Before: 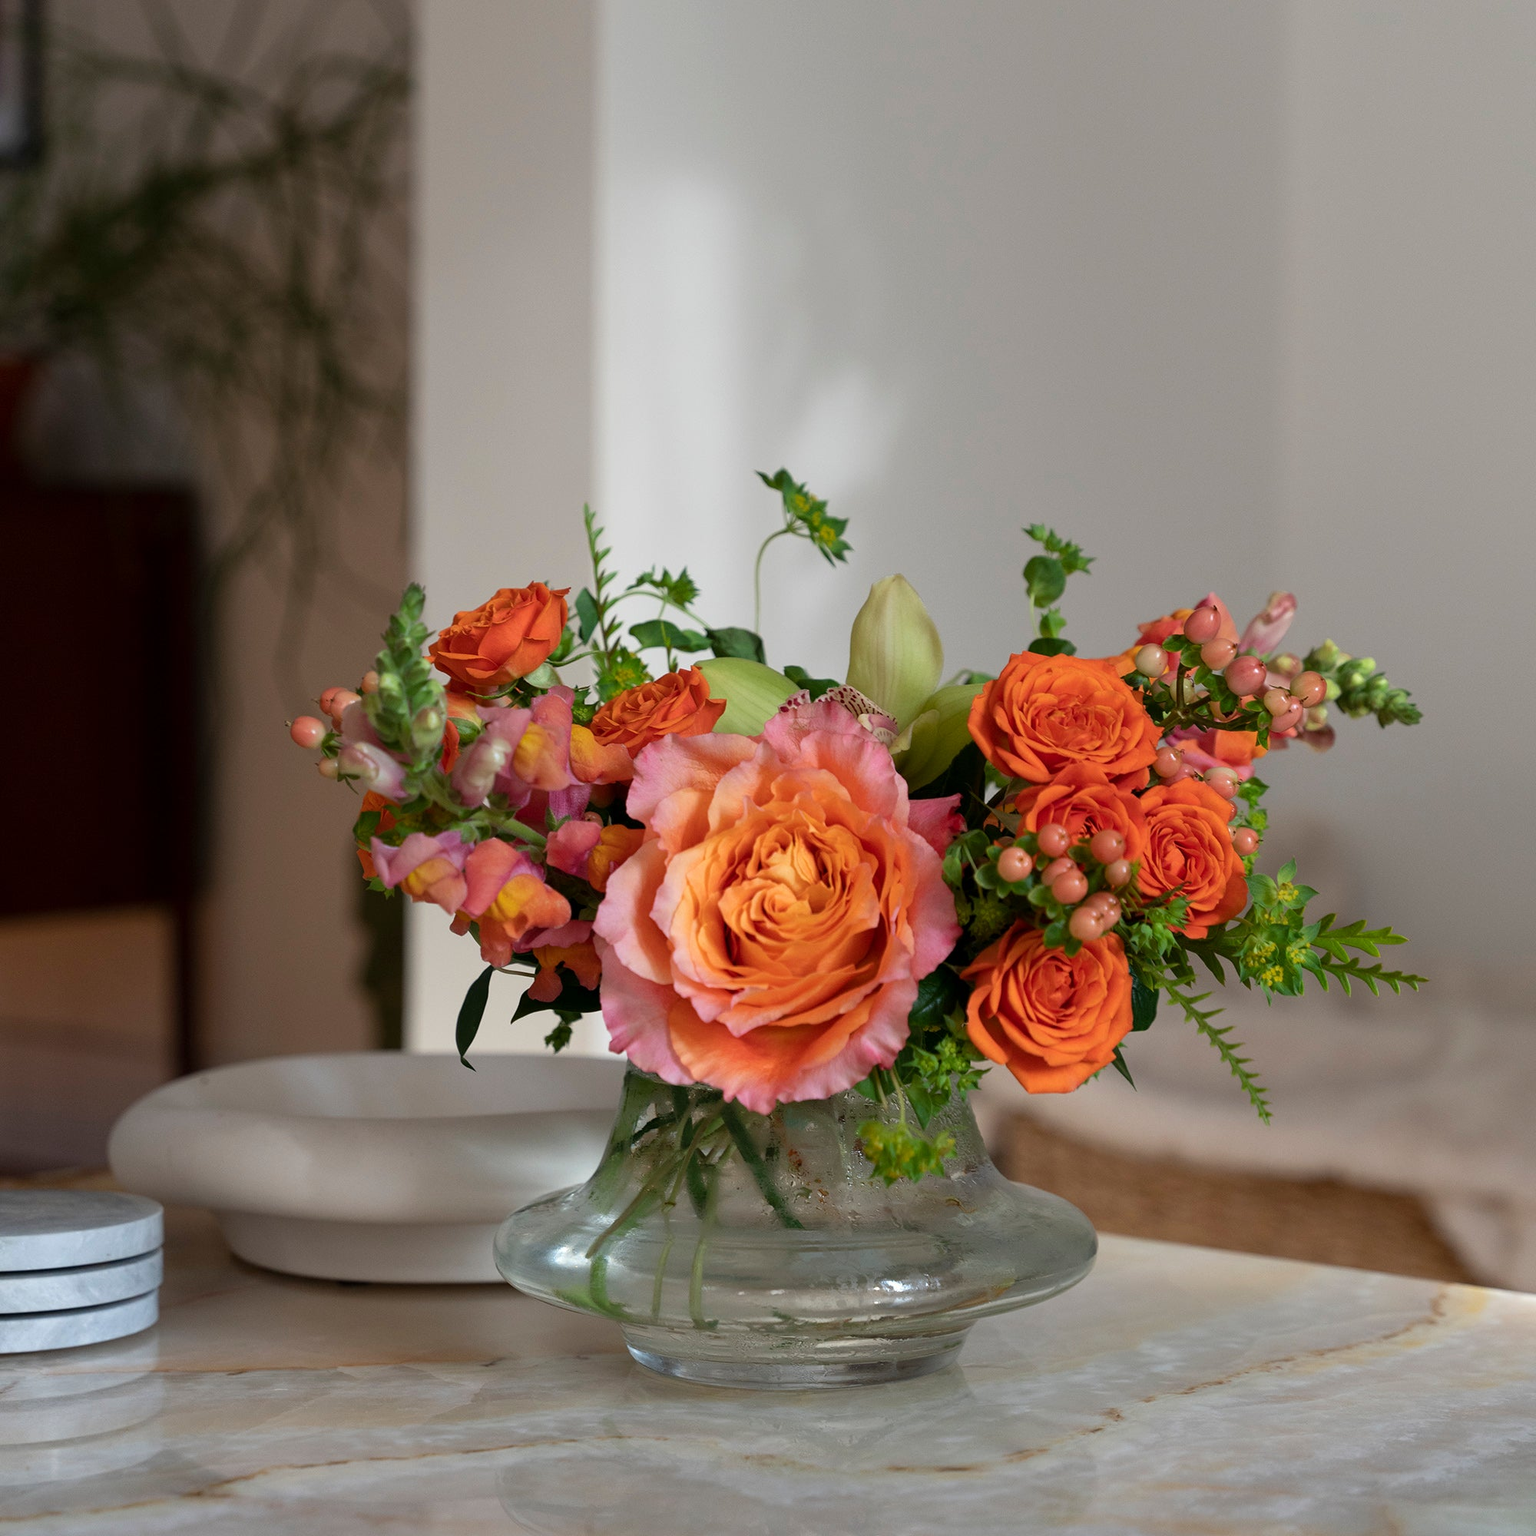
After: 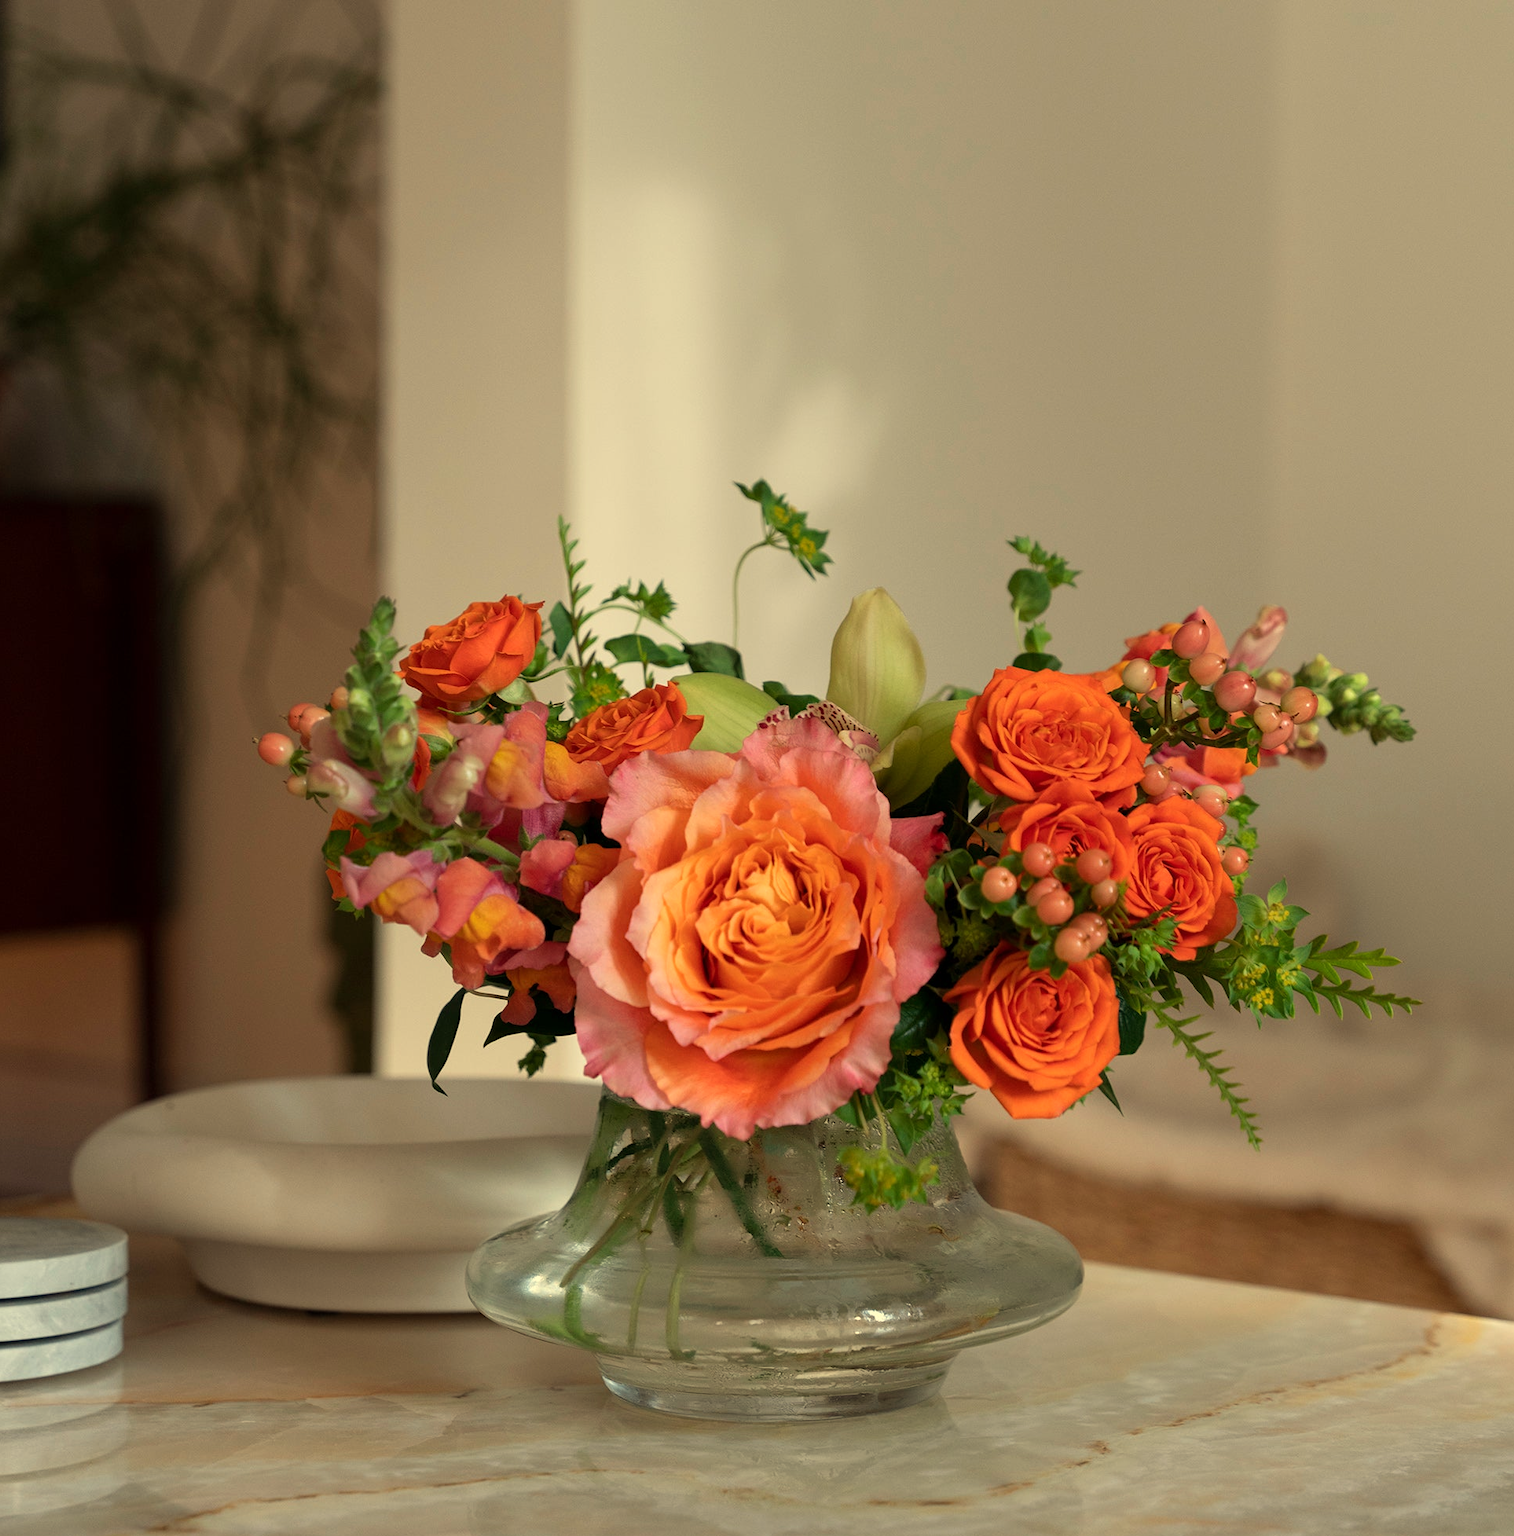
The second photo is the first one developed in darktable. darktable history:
crop and rotate: left 2.536%, right 1.107%, bottom 2.246%
white balance: red 1.08, blue 0.791
